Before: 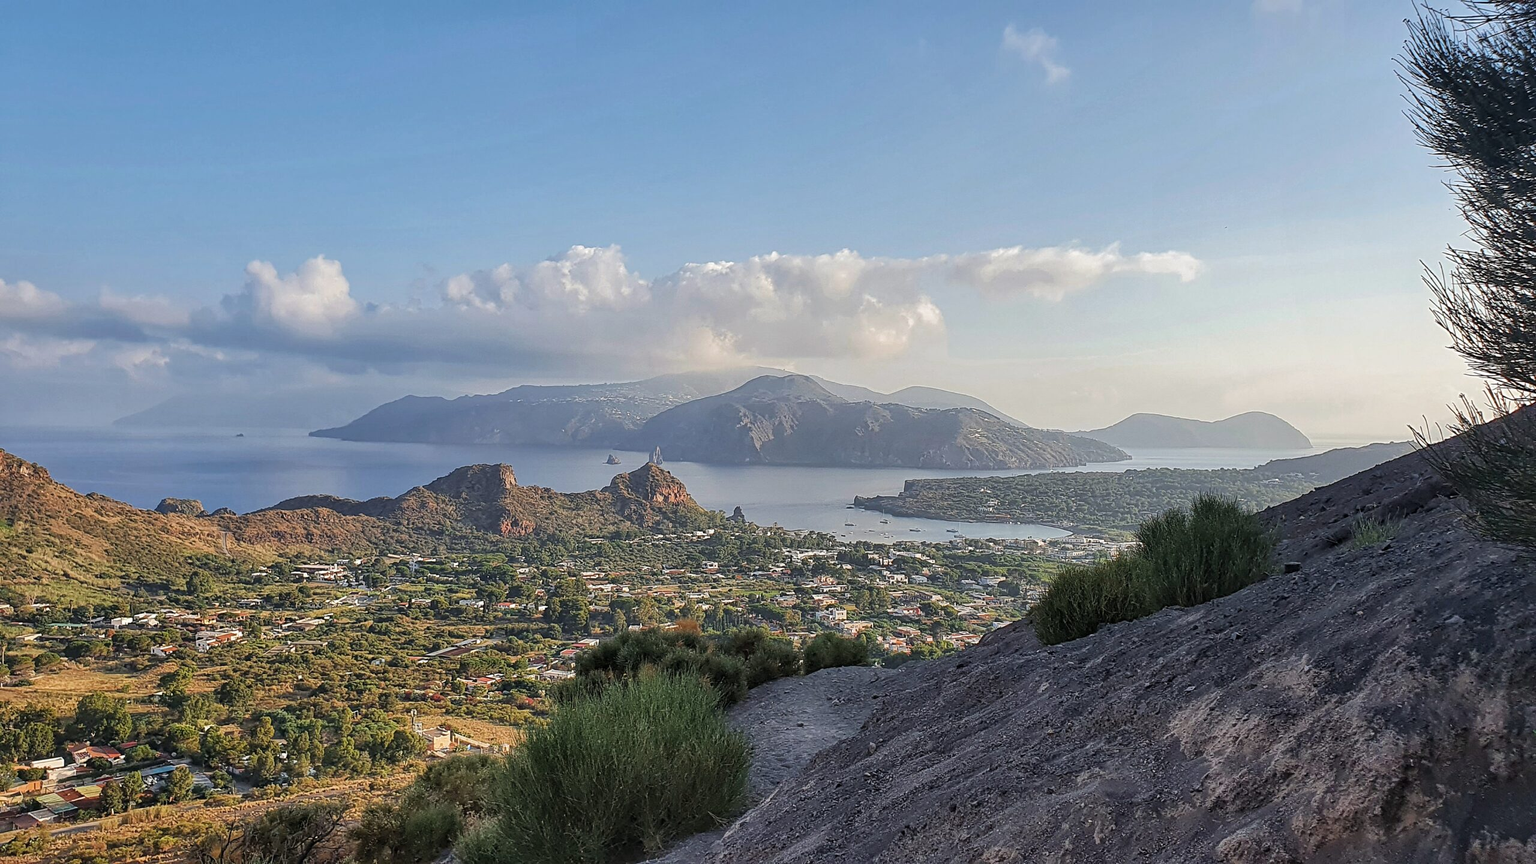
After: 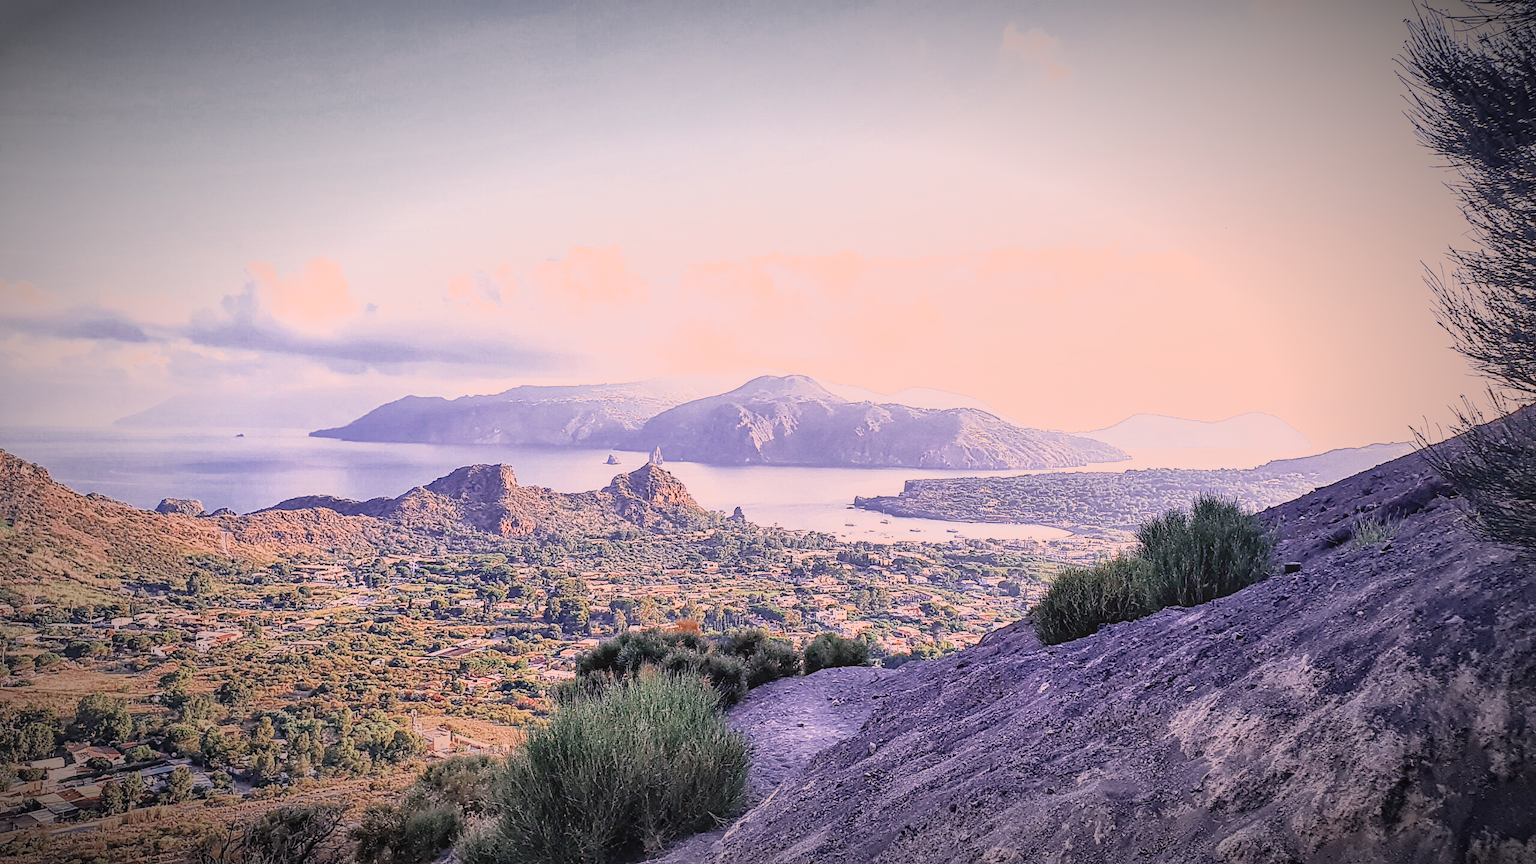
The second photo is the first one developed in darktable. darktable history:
color calibration: illuminant as shot in camera, x 0.379, y 0.396, temperature 4138.76 K
white balance: red 0.967, blue 1.119, emerald 0.756
contrast brightness saturation: contrast -0.1, brightness 0.05, saturation 0.08
base curve: curves: ch0 [(0, 0) (0.012, 0.01) (0.073, 0.168) (0.31, 0.711) (0.645, 0.957) (1, 1)], preserve colors none
vignetting: fall-off start 67.5%, fall-off radius 67.23%, brightness -0.813, automatic ratio true
color zones: curves: ch0 [(0, 0.5) (0.125, 0.4) (0.25, 0.5) (0.375, 0.4) (0.5, 0.4) (0.625, 0.35) (0.75, 0.35) (0.875, 0.5)]; ch1 [(0, 0.35) (0.125, 0.45) (0.25, 0.35) (0.375, 0.35) (0.5, 0.35) (0.625, 0.35) (0.75, 0.45) (0.875, 0.35)]; ch2 [(0, 0.6) (0.125, 0.5) (0.25, 0.5) (0.375, 0.6) (0.5, 0.6) (0.625, 0.5) (0.75, 0.5) (0.875, 0.5)]
local contrast: on, module defaults
color correction: highlights a* 21.16, highlights b* 19.61
